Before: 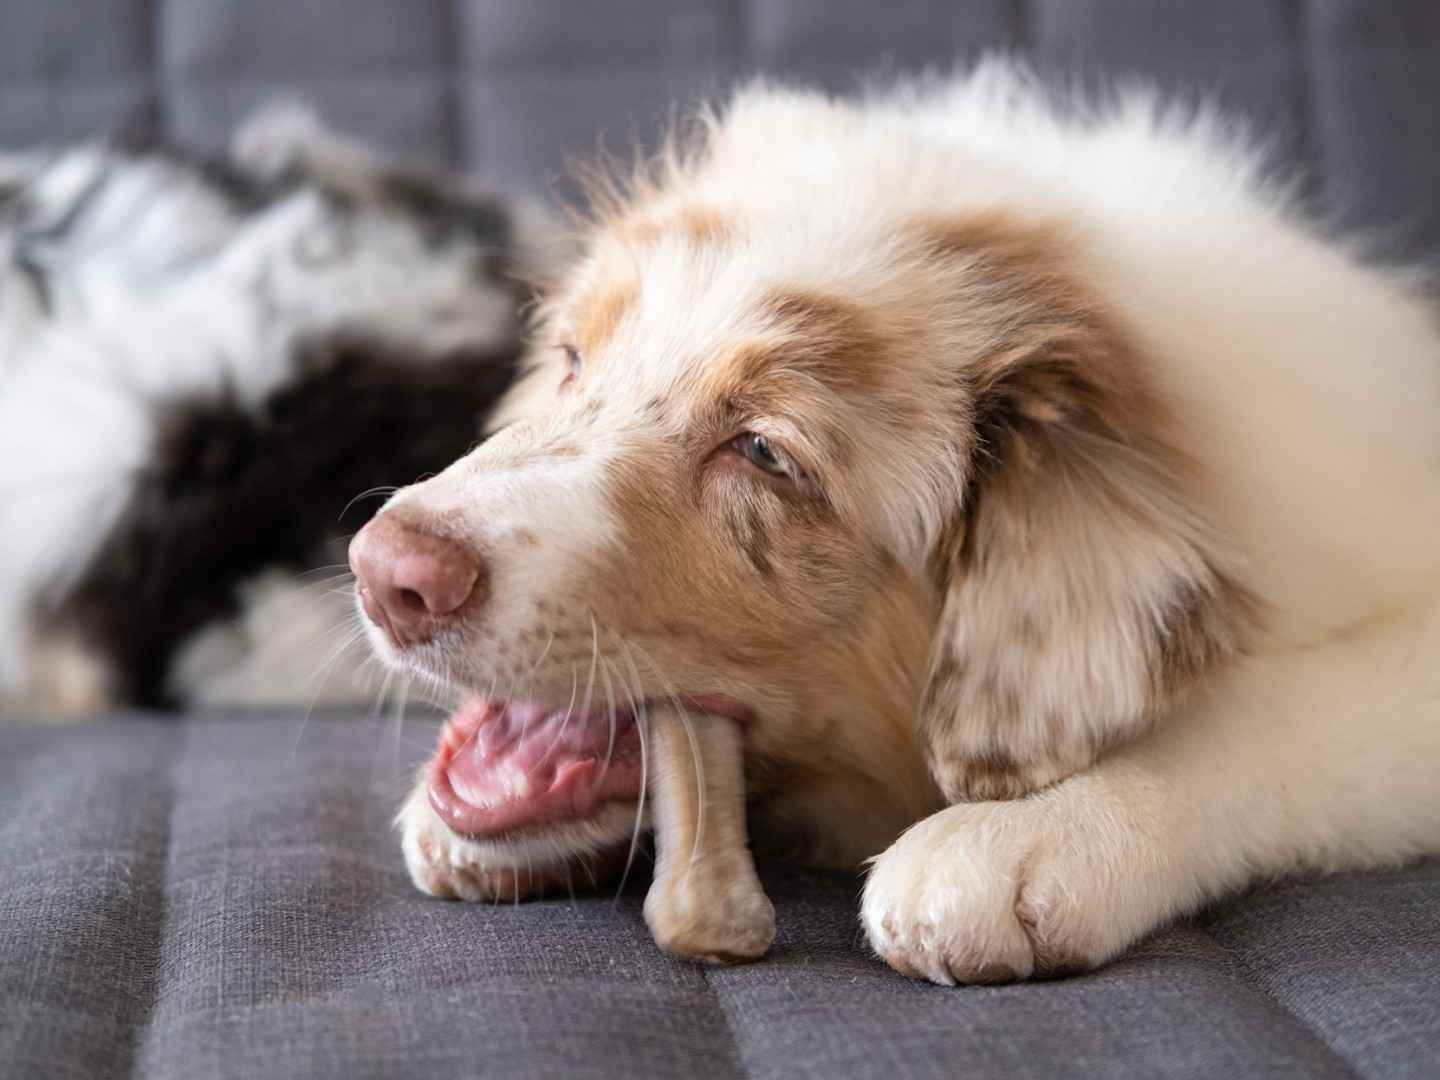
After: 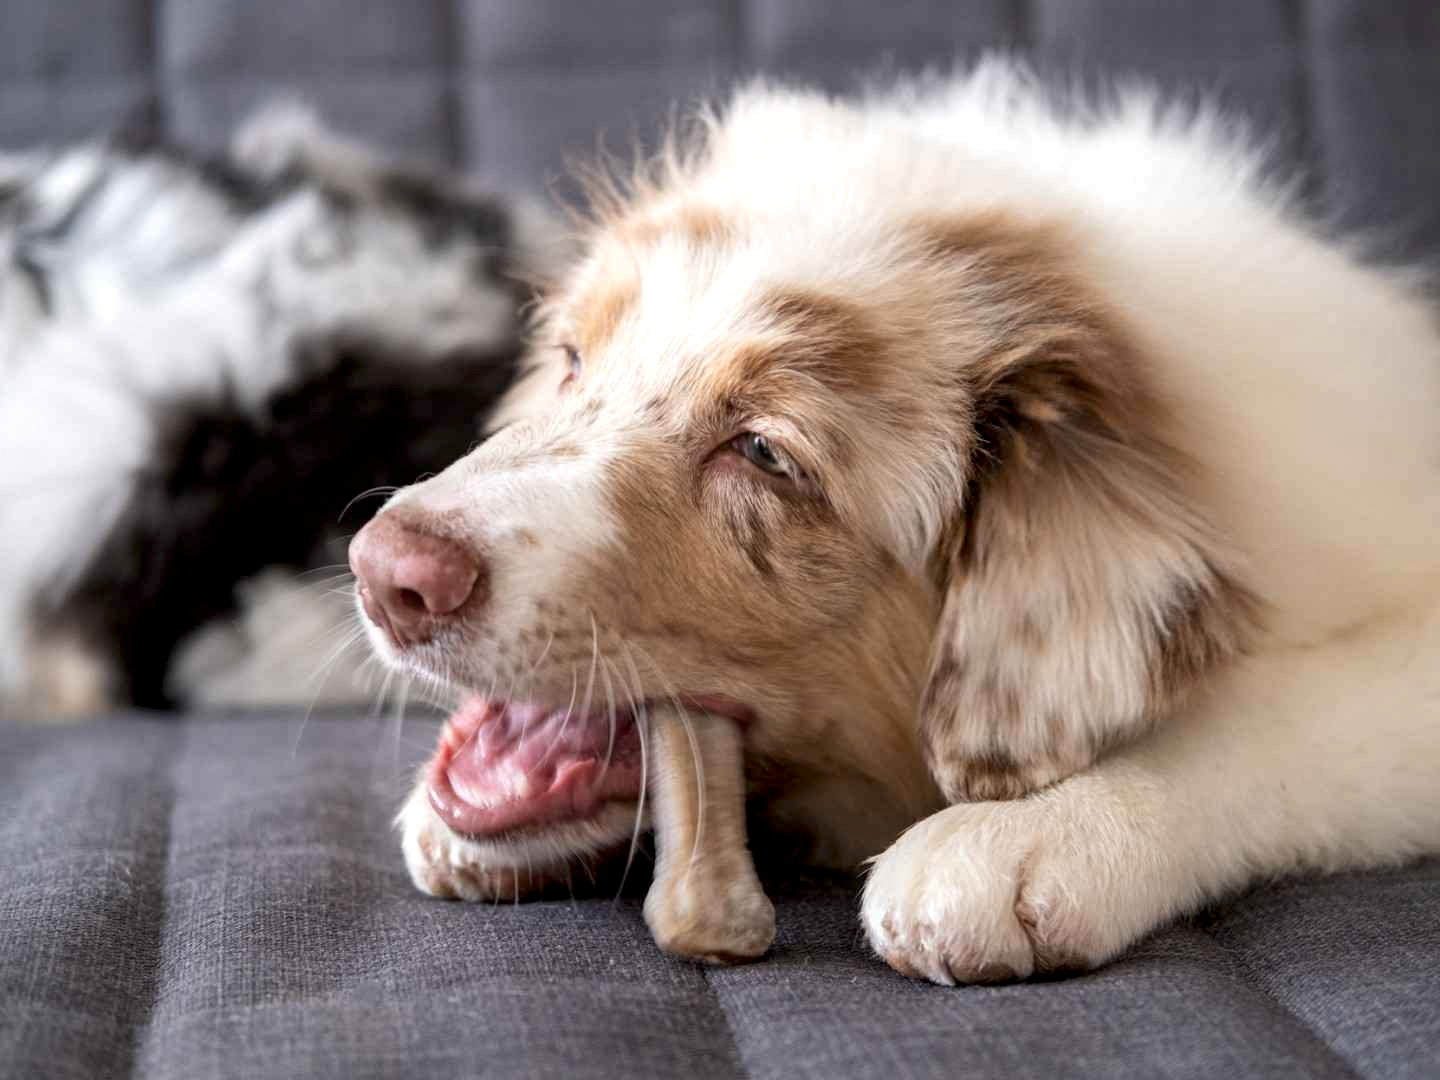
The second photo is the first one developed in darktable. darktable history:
local contrast: highlights 25%, shadows 75%, midtone range 0.75
exposure: compensate highlight preservation false
